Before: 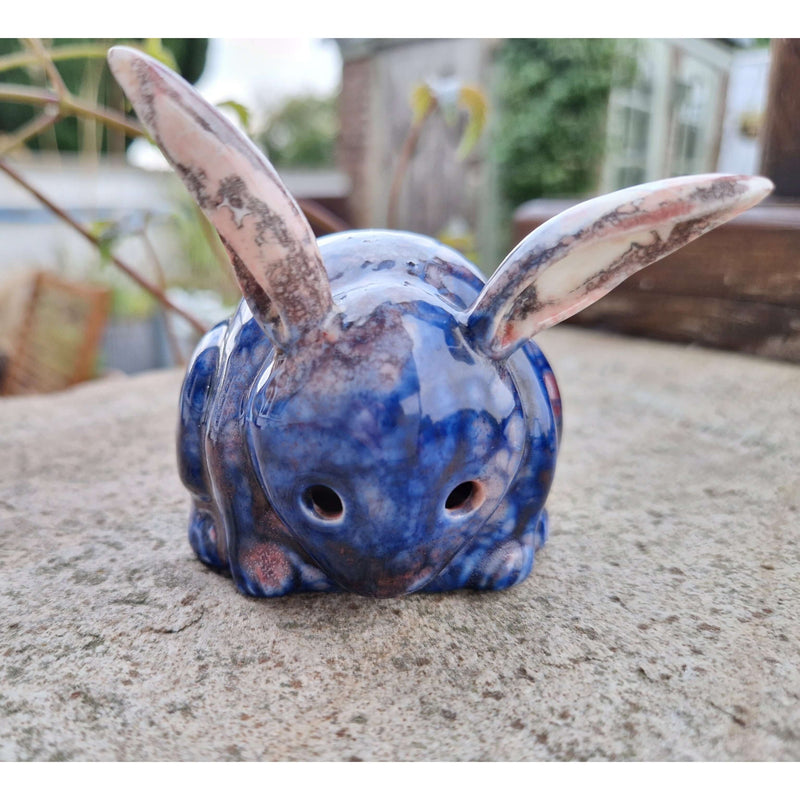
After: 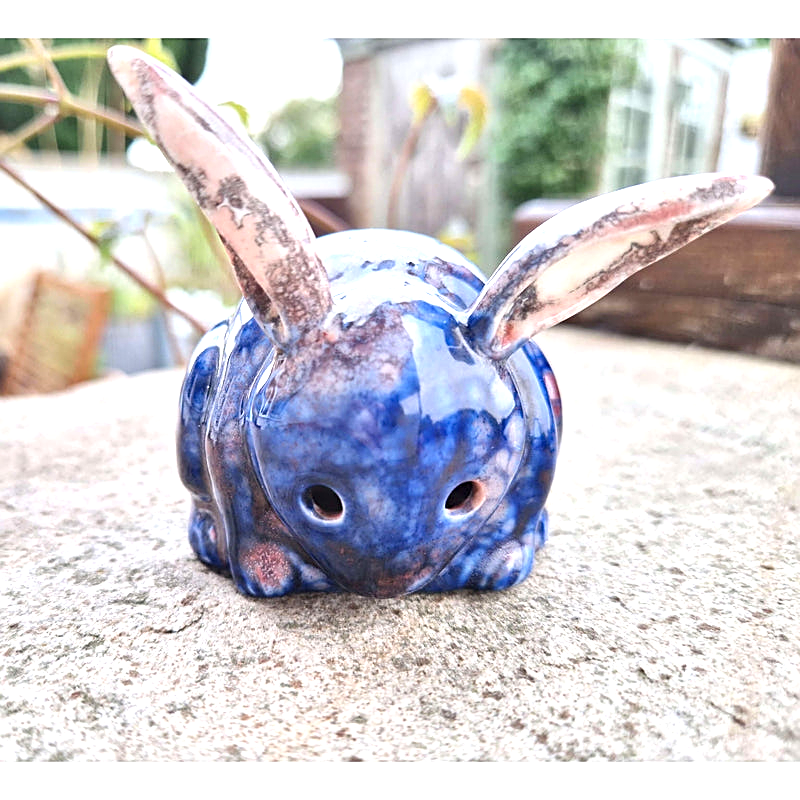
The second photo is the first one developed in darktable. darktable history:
sharpen: on, module defaults
exposure: black level correction 0, exposure 1.015 EV, compensate exposure bias true, compensate highlight preservation false
